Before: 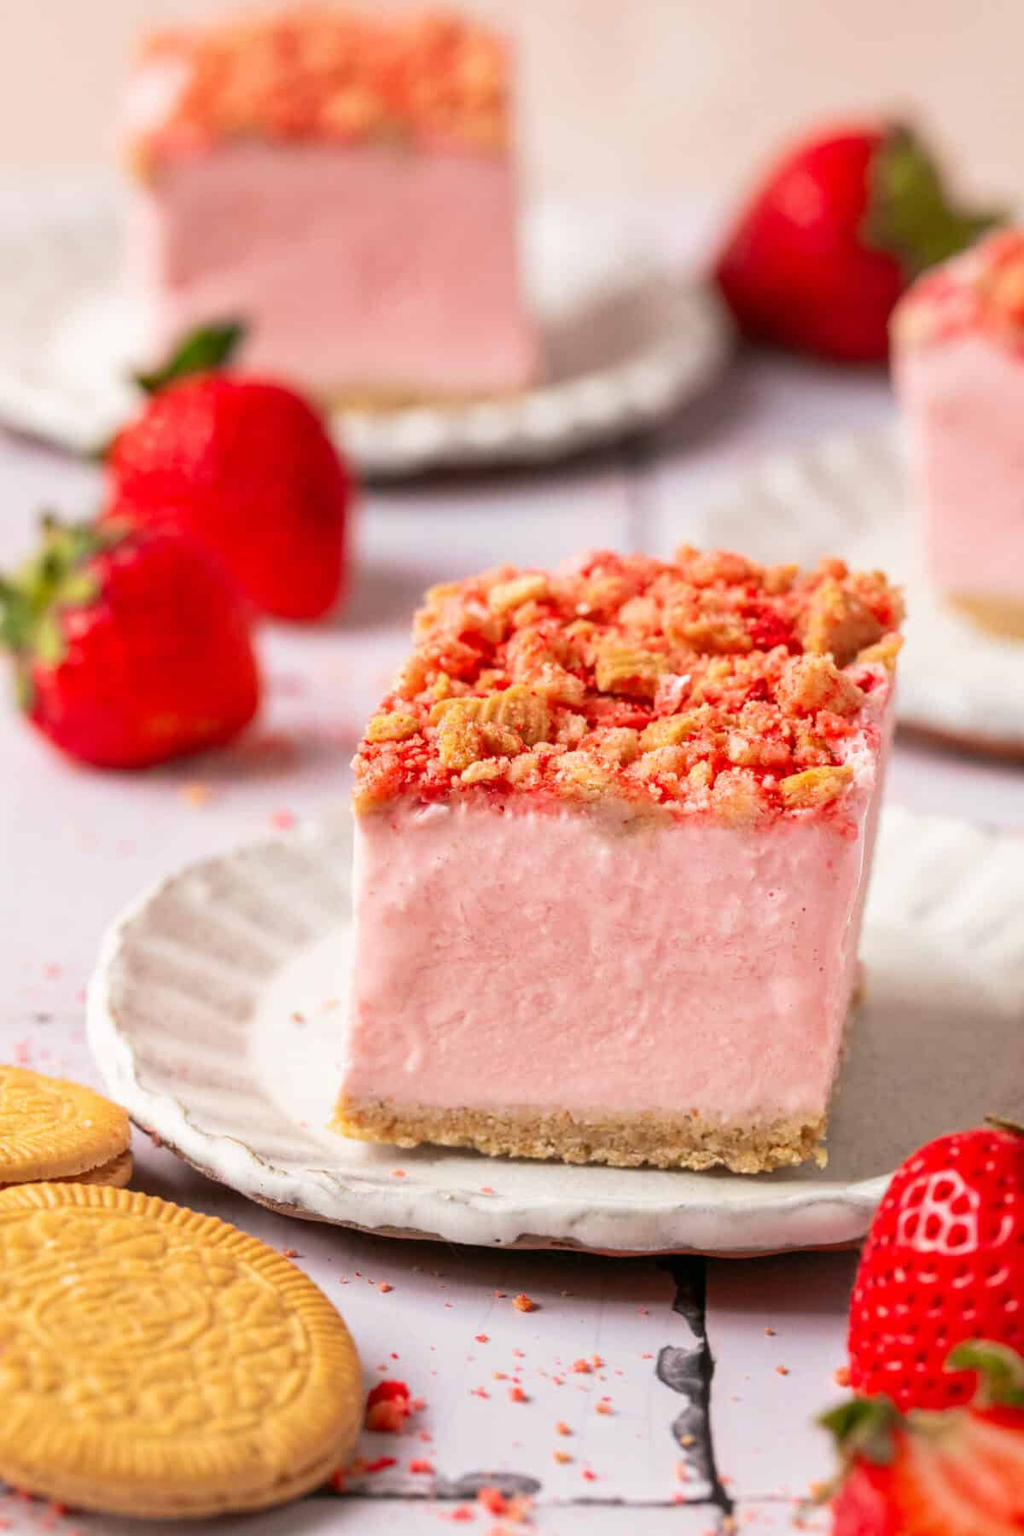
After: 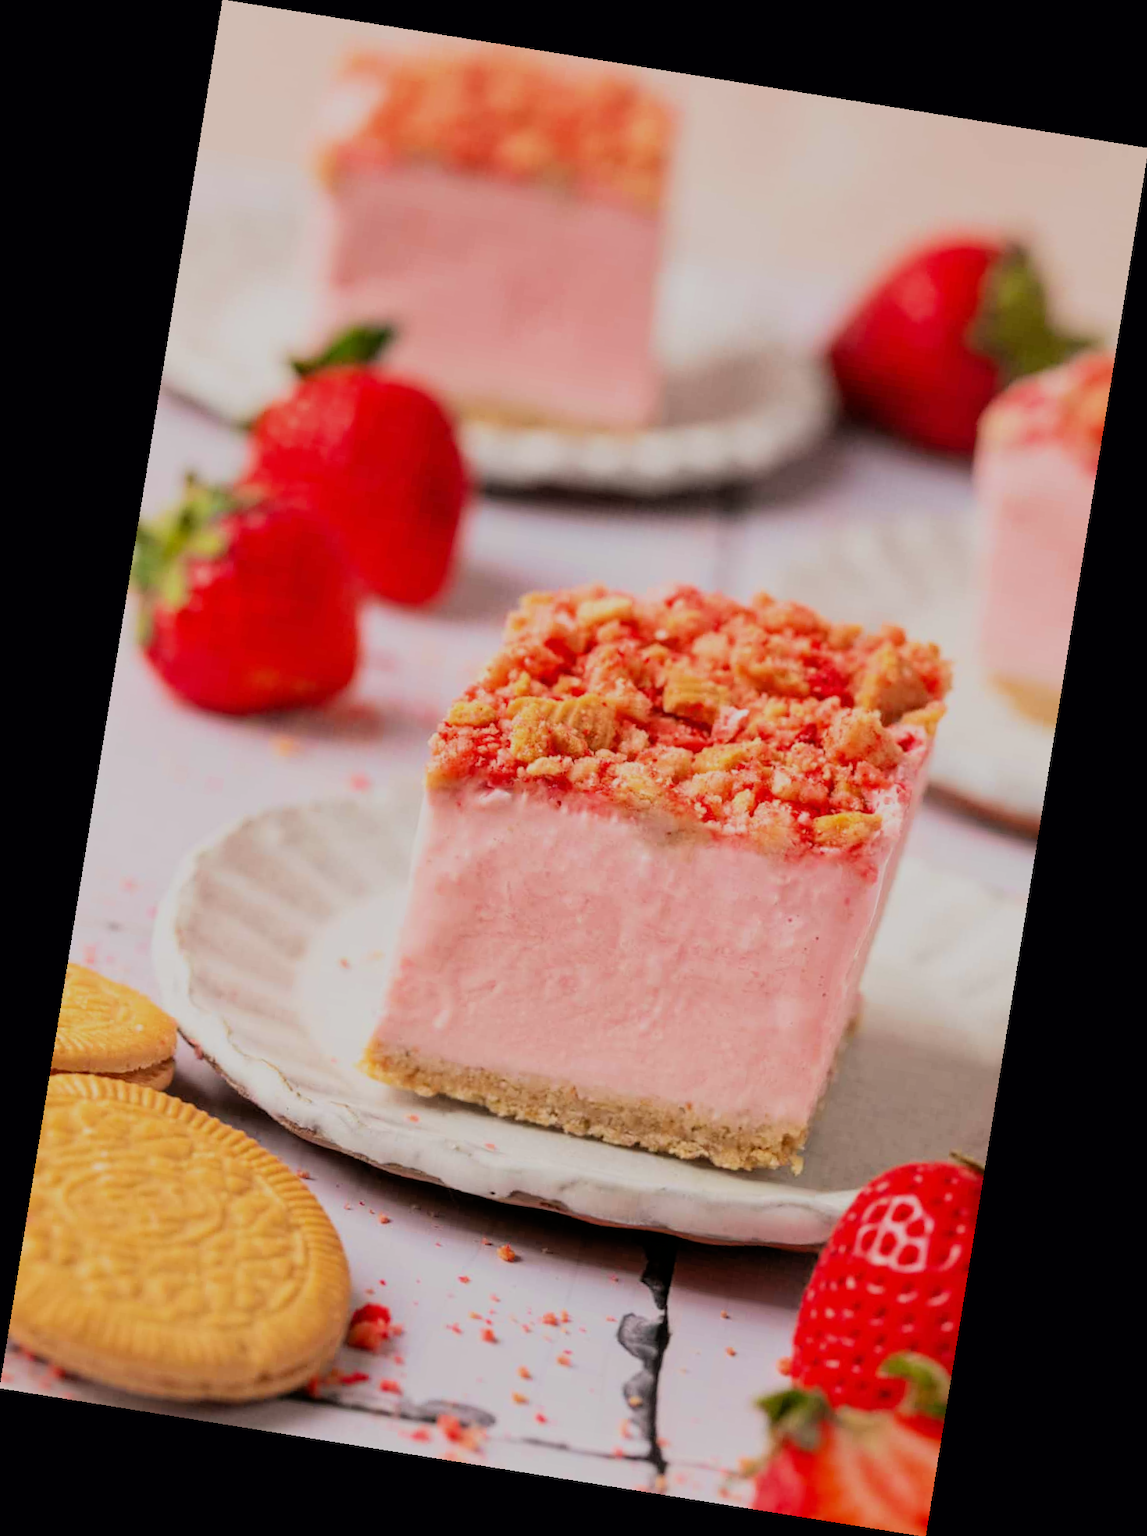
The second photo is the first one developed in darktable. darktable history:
rotate and perspective: rotation 9.12°, automatic cropping off
filmic rgb: black relative exposure -7.15 EV, white relative exposure 5.36 EV, hardness 3.02, color science v6 (2022)
